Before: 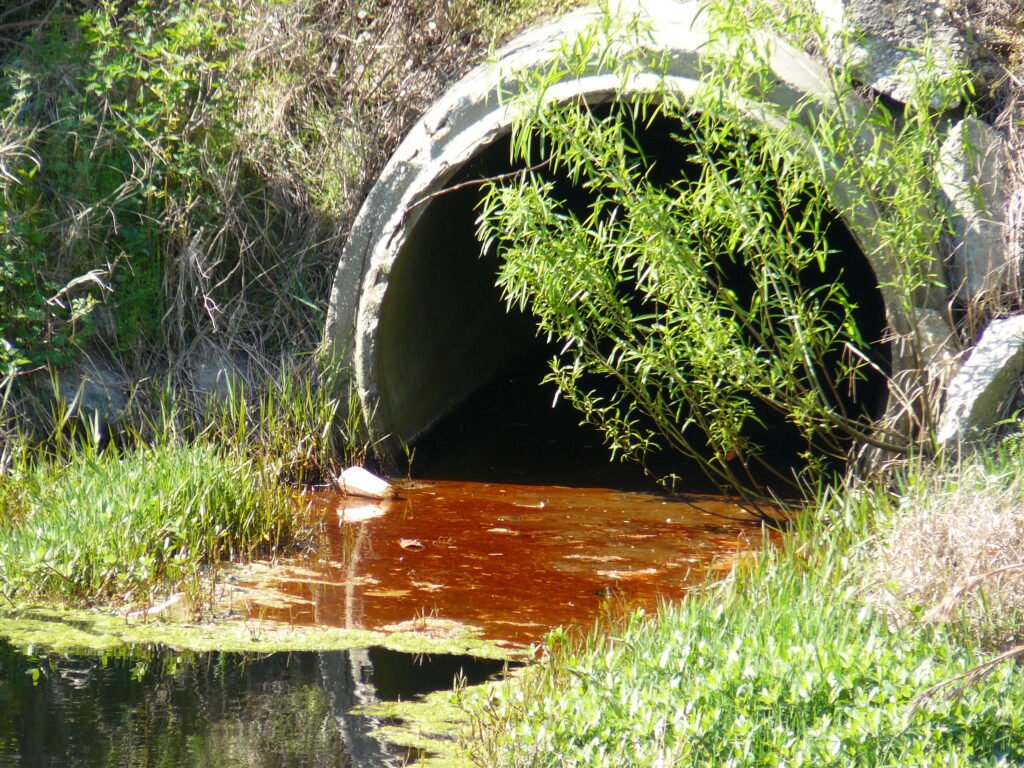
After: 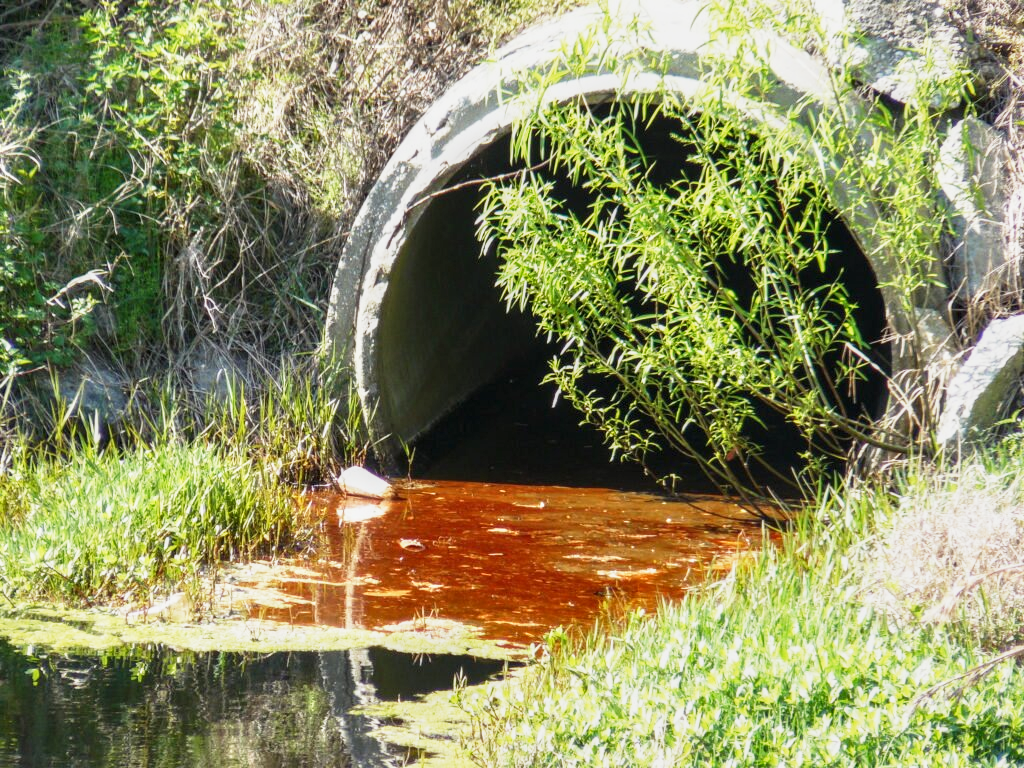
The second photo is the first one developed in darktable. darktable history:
local contrast: on, module defaults
base curve: curves: ch0 [(0, 0) (0.088, 0.125) (0.176, 0.251) (0.354, 0.501) (0.613, 0.749) (1, 0.877)], preserve colors none
